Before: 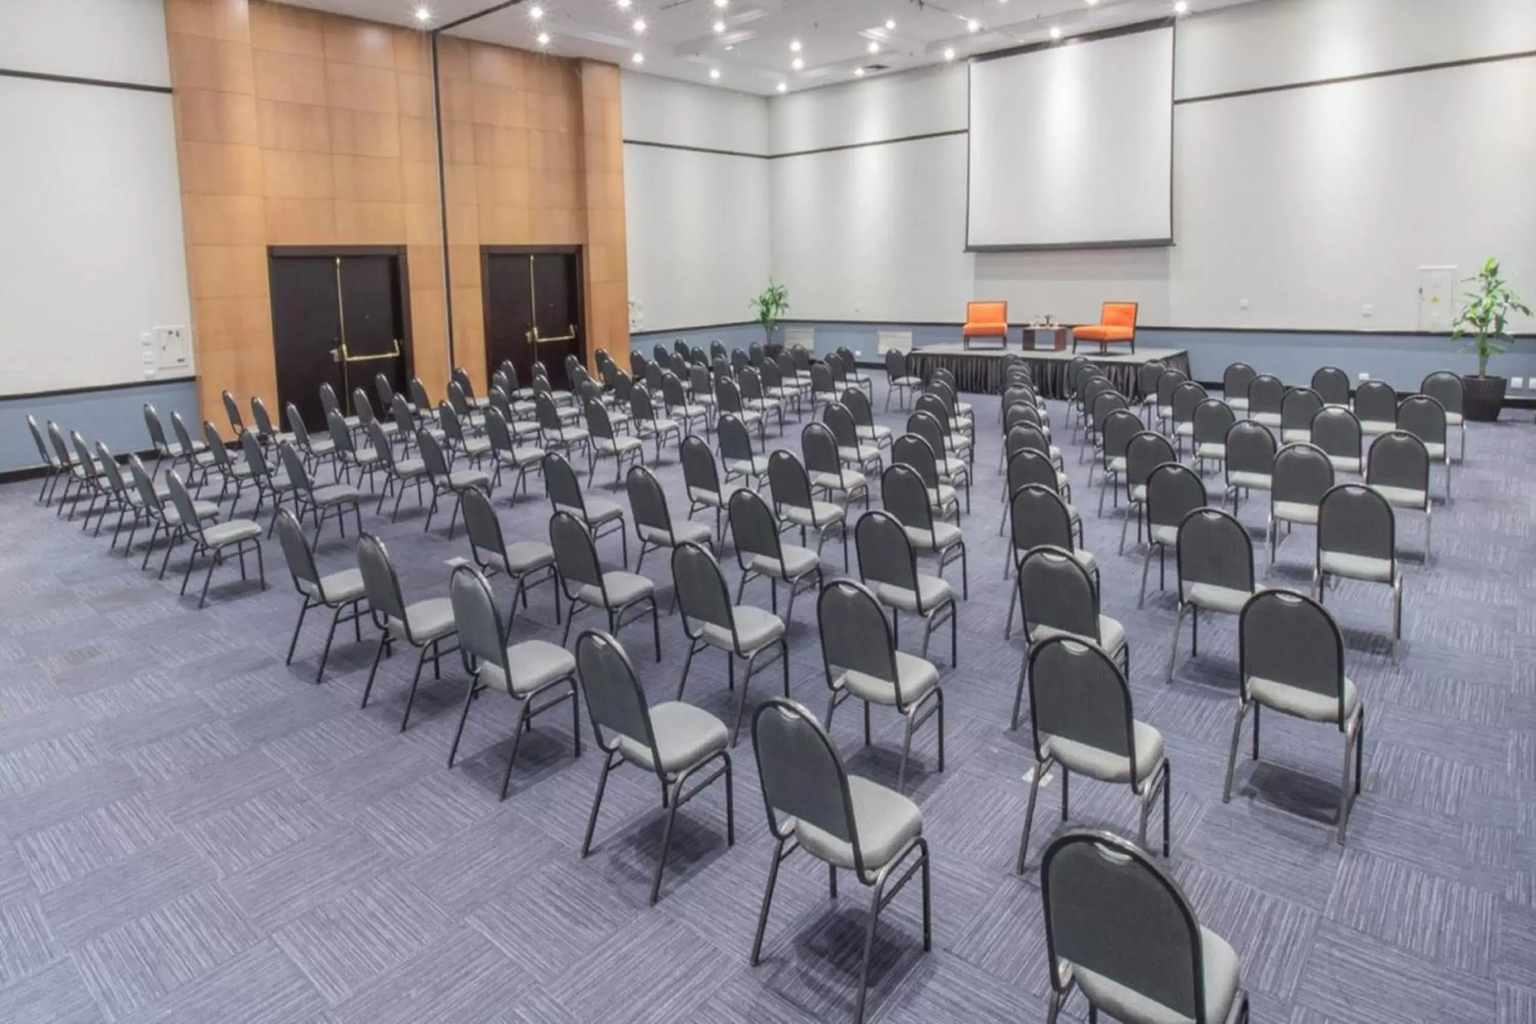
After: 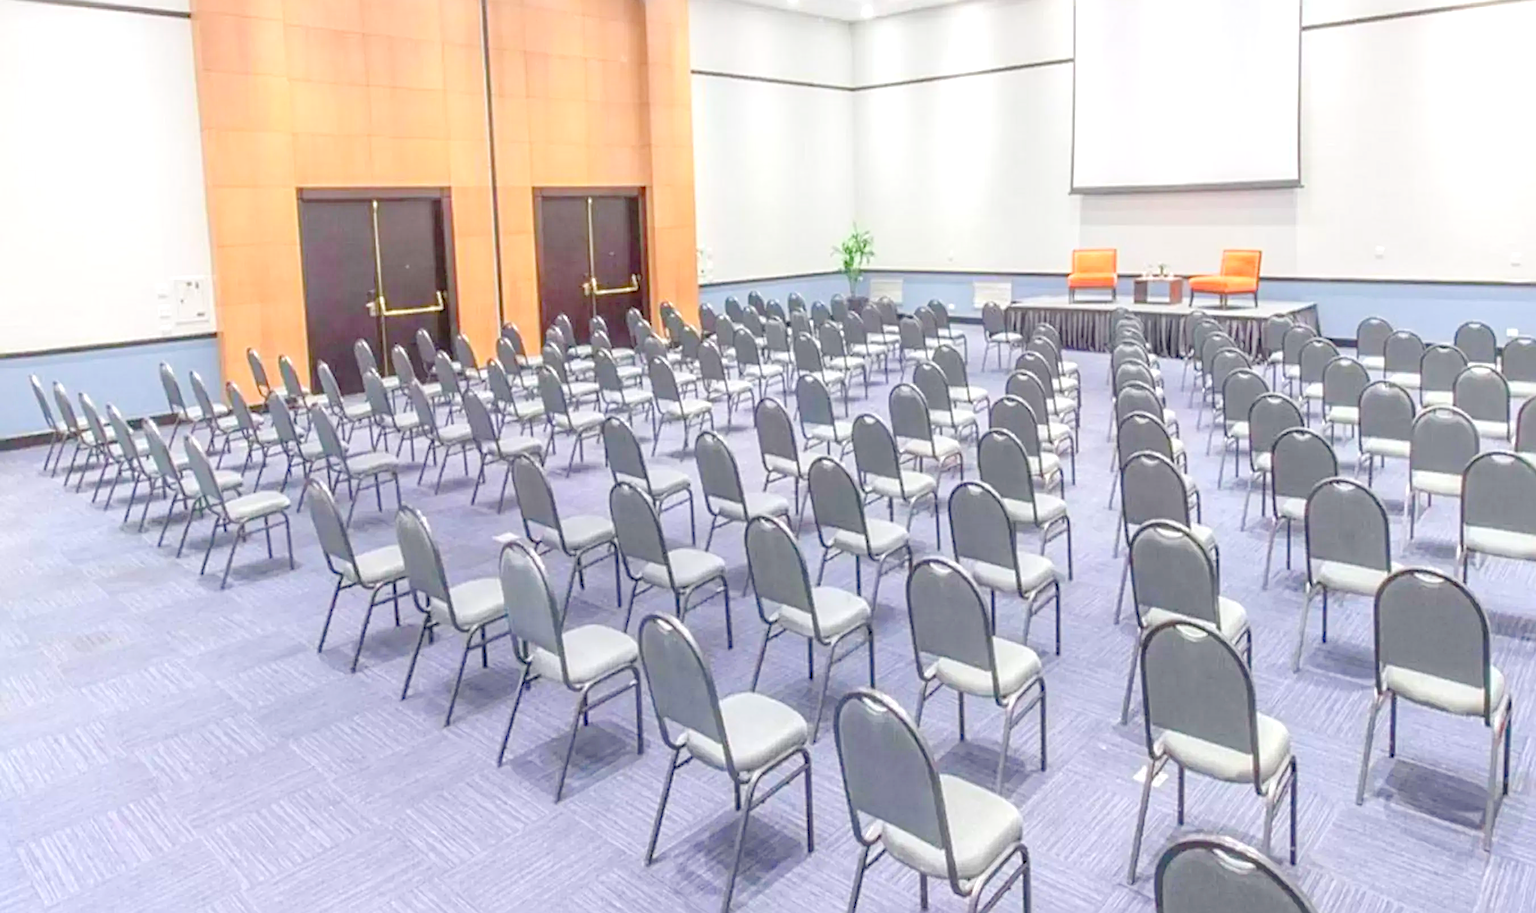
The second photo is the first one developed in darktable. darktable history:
crop: top 7.507%, right 9.792%, bottom 12.003%
levels: levels [0.008, 0.318, 0.836]
sharpen: radius 3.975
